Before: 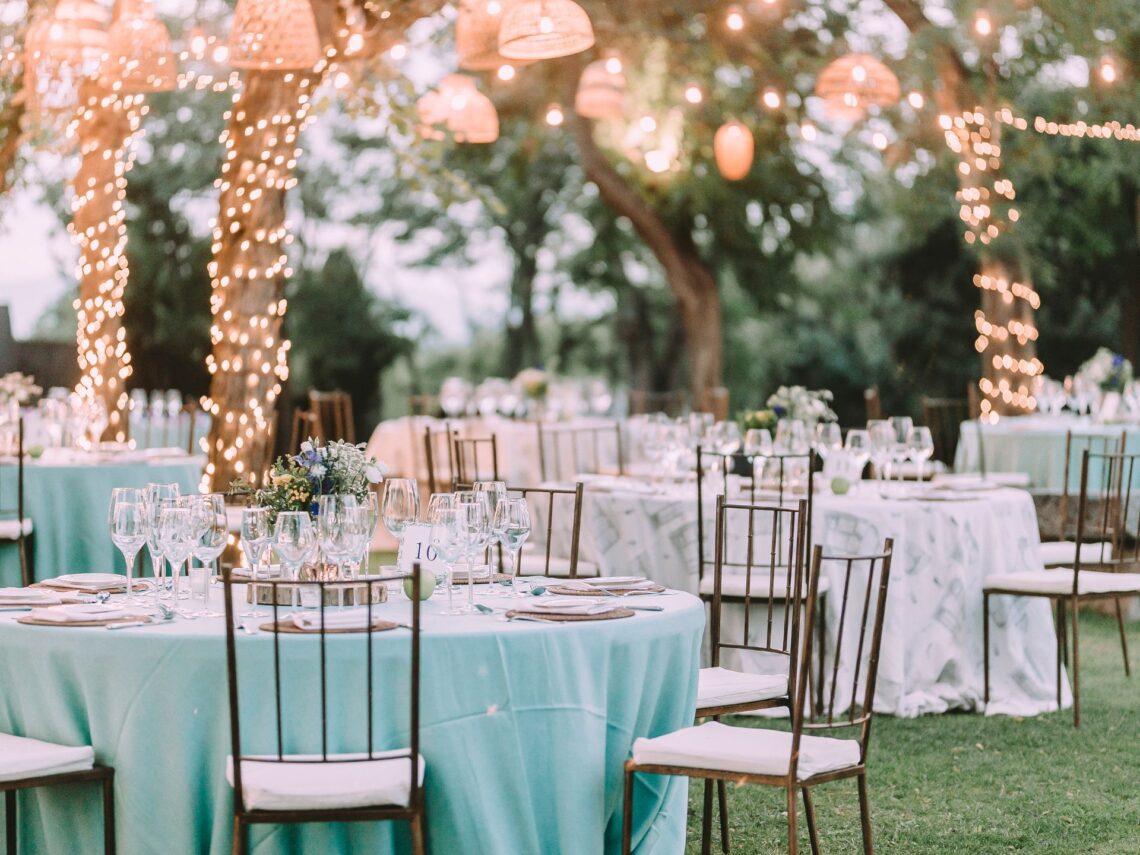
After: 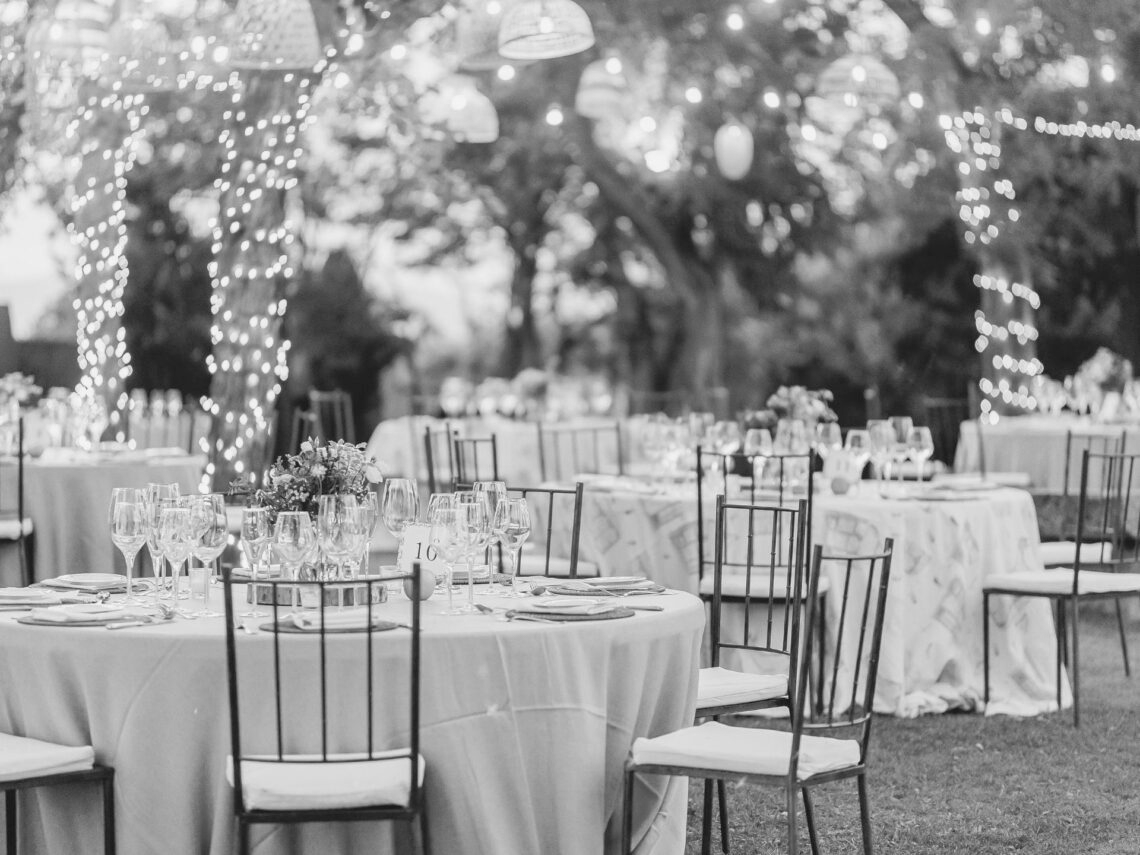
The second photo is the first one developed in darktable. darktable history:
monochrome: on, module defaults
rgb curve: curves: ch0 [(0, 0) (0.053, 0.068) (0.122, 0.128) (1, 1)]
